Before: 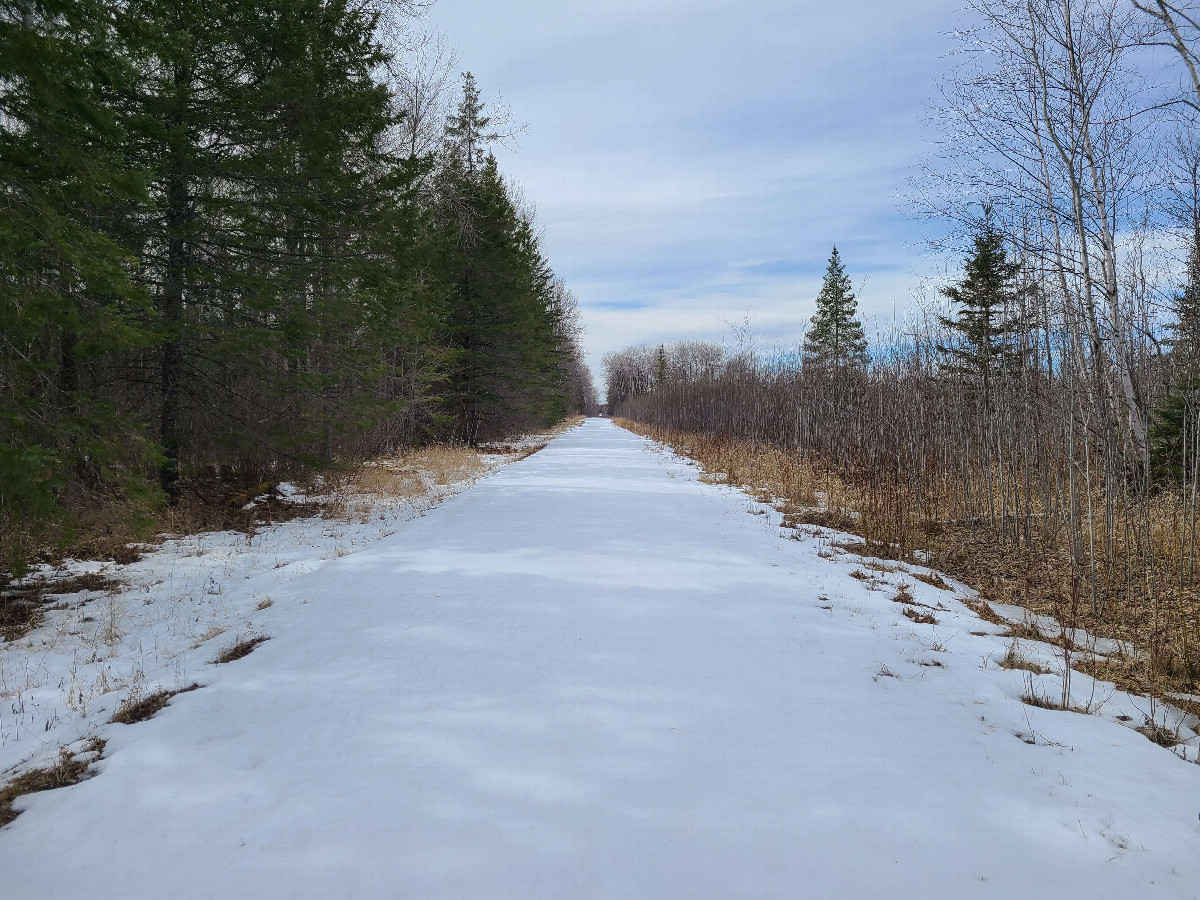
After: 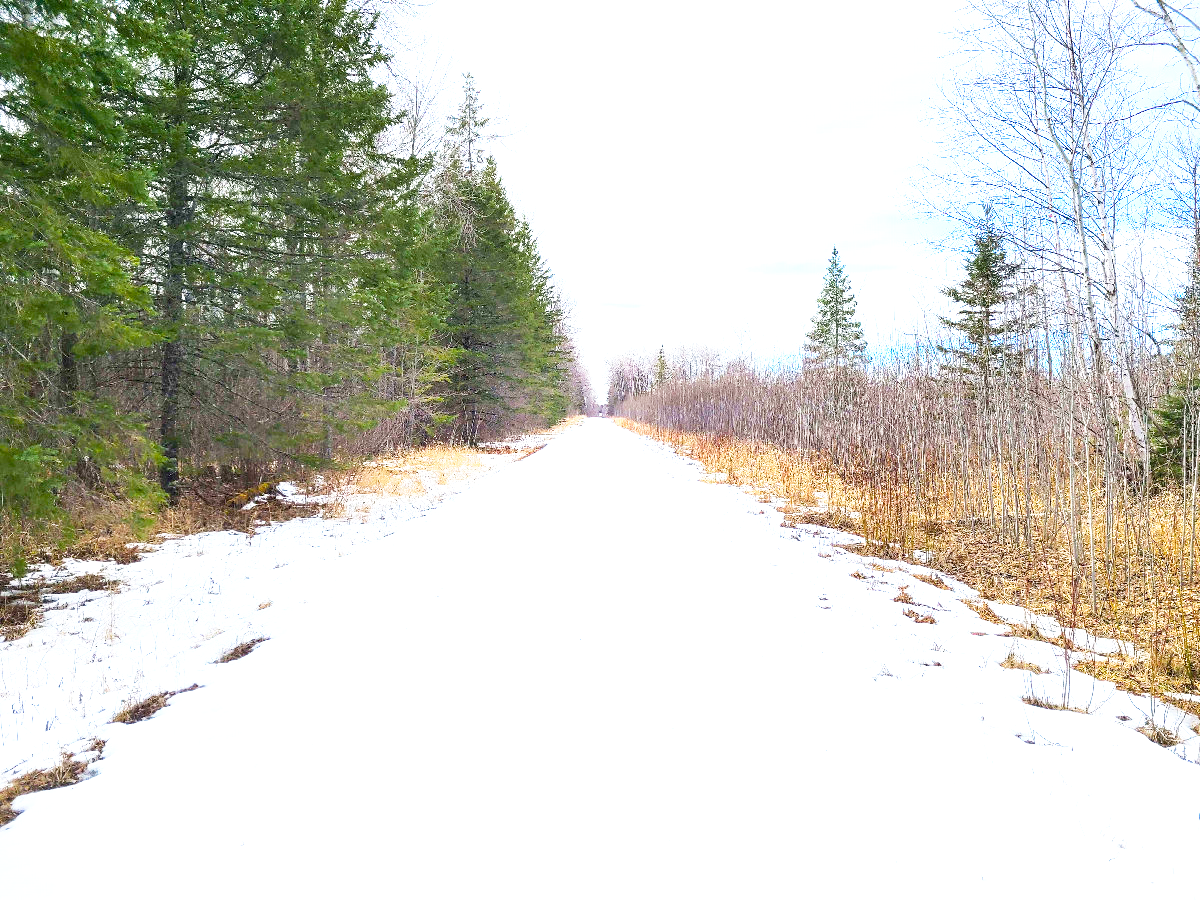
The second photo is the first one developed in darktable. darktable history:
exposure: black level correction 0.001, exposure 1.719 EV, compensate exposure bias true, compensate highlight preservation false
base curve: curves: ch0 [(0, 0) (0.579, 0.807) (1, 1)], preserve colors none
color balance rgb: perceptual saturation grading › global saturation 25%, perceptual brilliance grading › mid-tones 10%, perceptual brilliance grading › shadows 15%, global vibrance 20%
contrast brightness saturation: contrast 0.01, saturation -0.05
